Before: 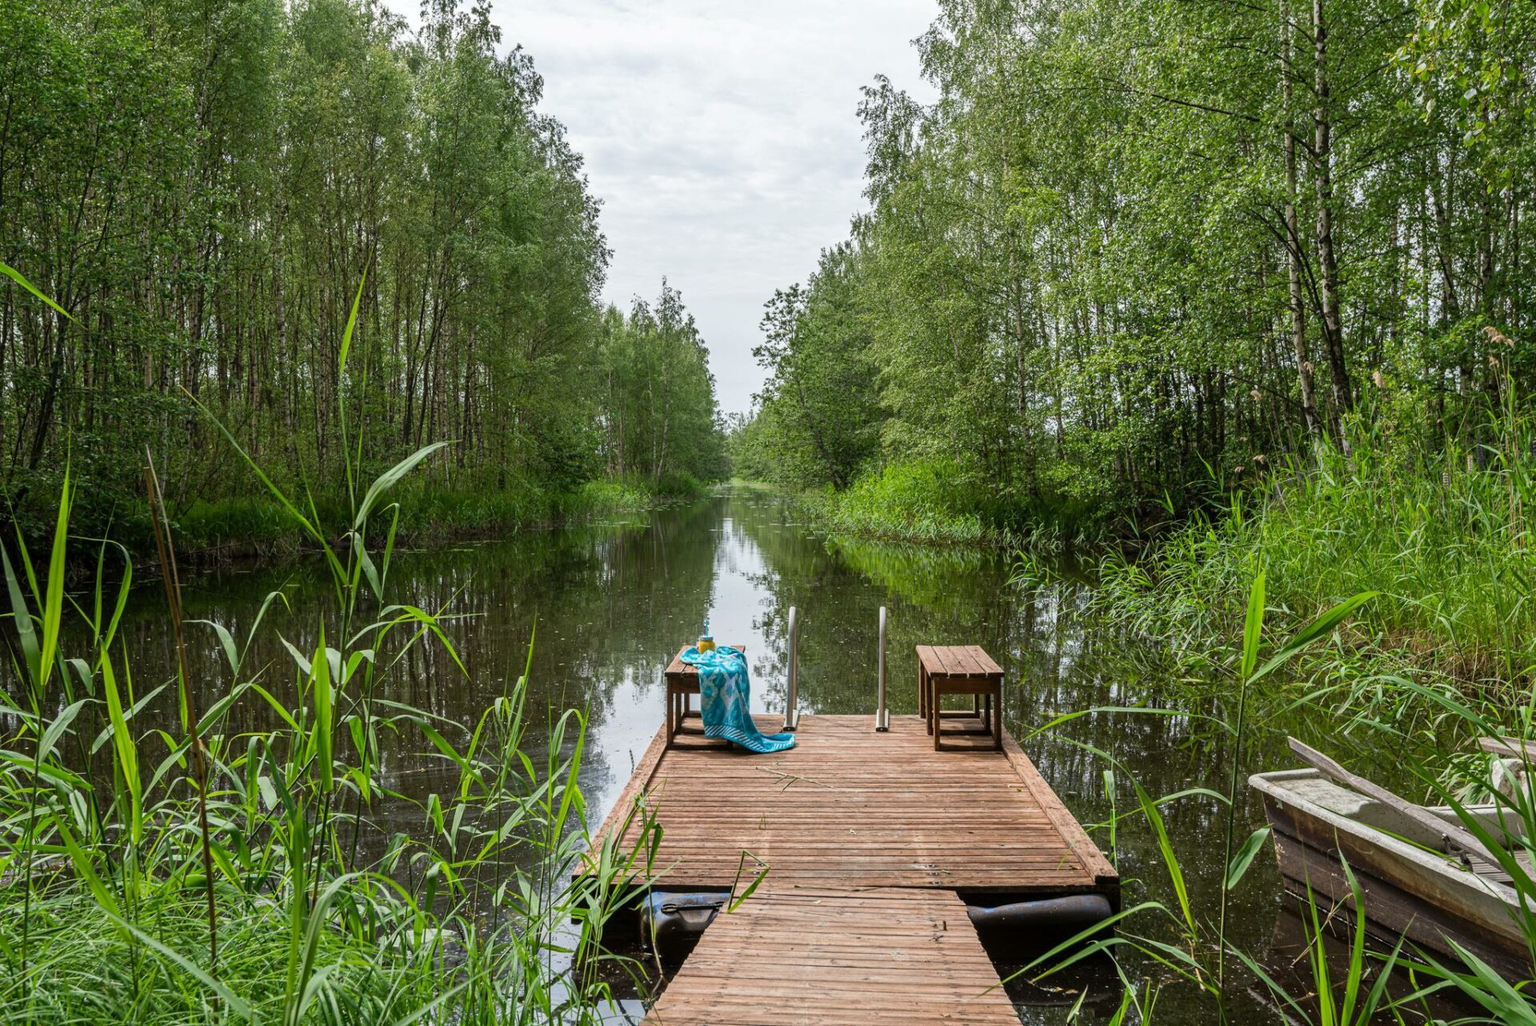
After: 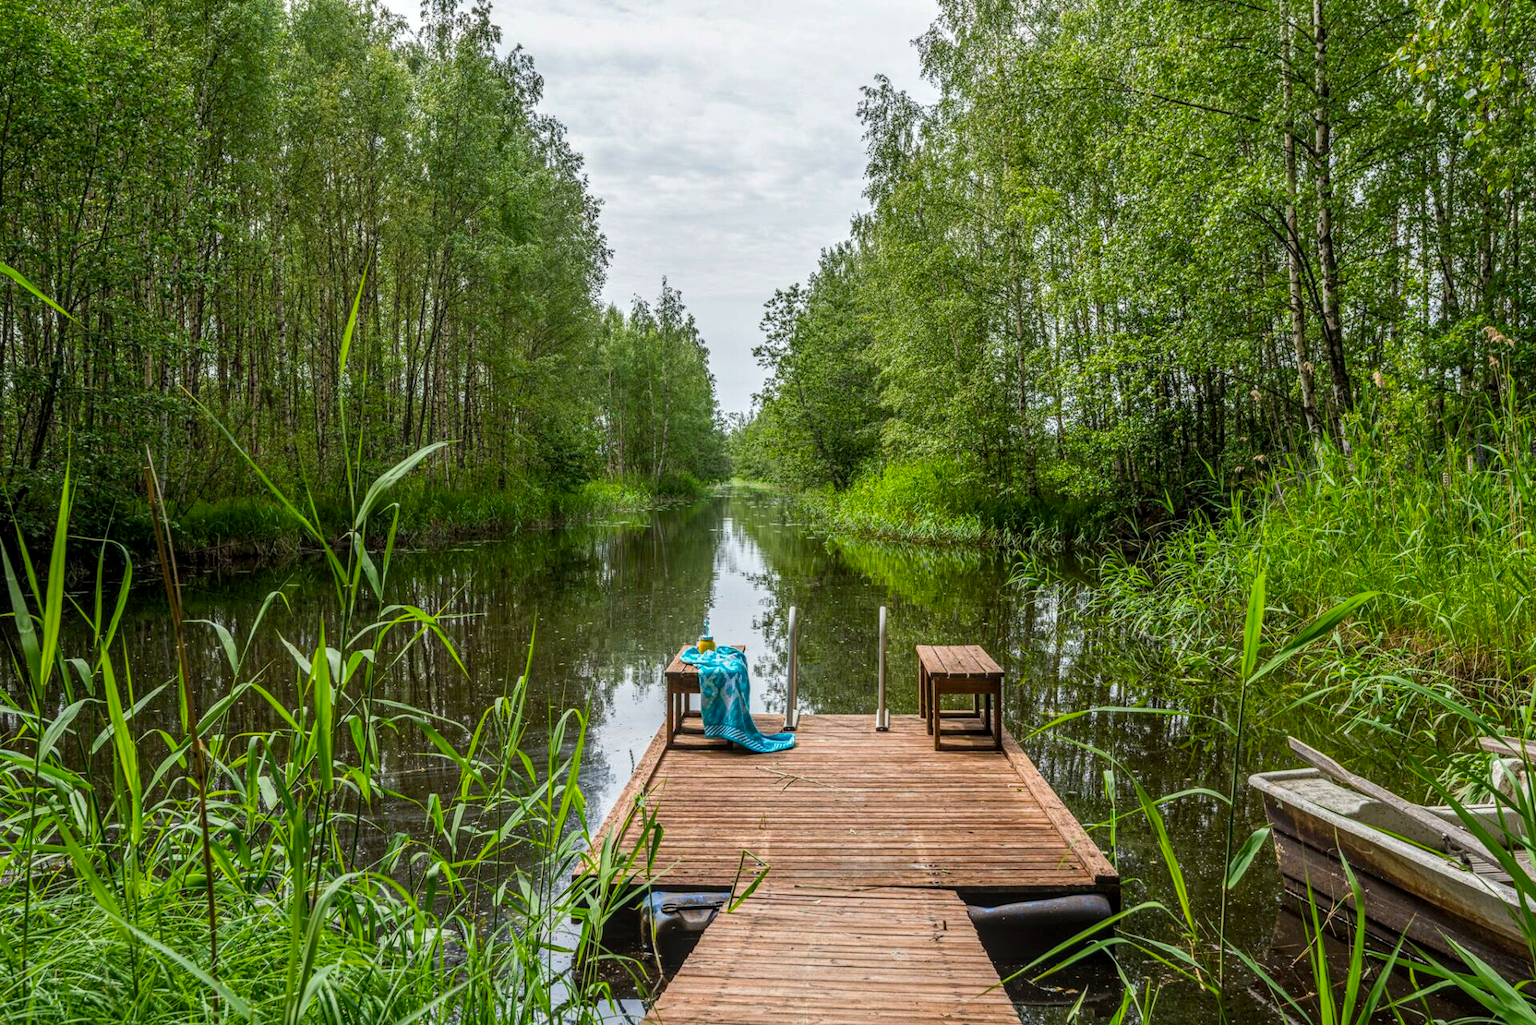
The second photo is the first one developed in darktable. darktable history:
shadows and highlights: radius 334.52, shadows 63.78, highlights 5.76, compress 87.75%, soften with gaussian
local contrast: highlights 4%, shadows 2%, detail 134%
color balance rgb: perceptual saturation grading › global saturation 25.177%, global vibrance 3.391%
